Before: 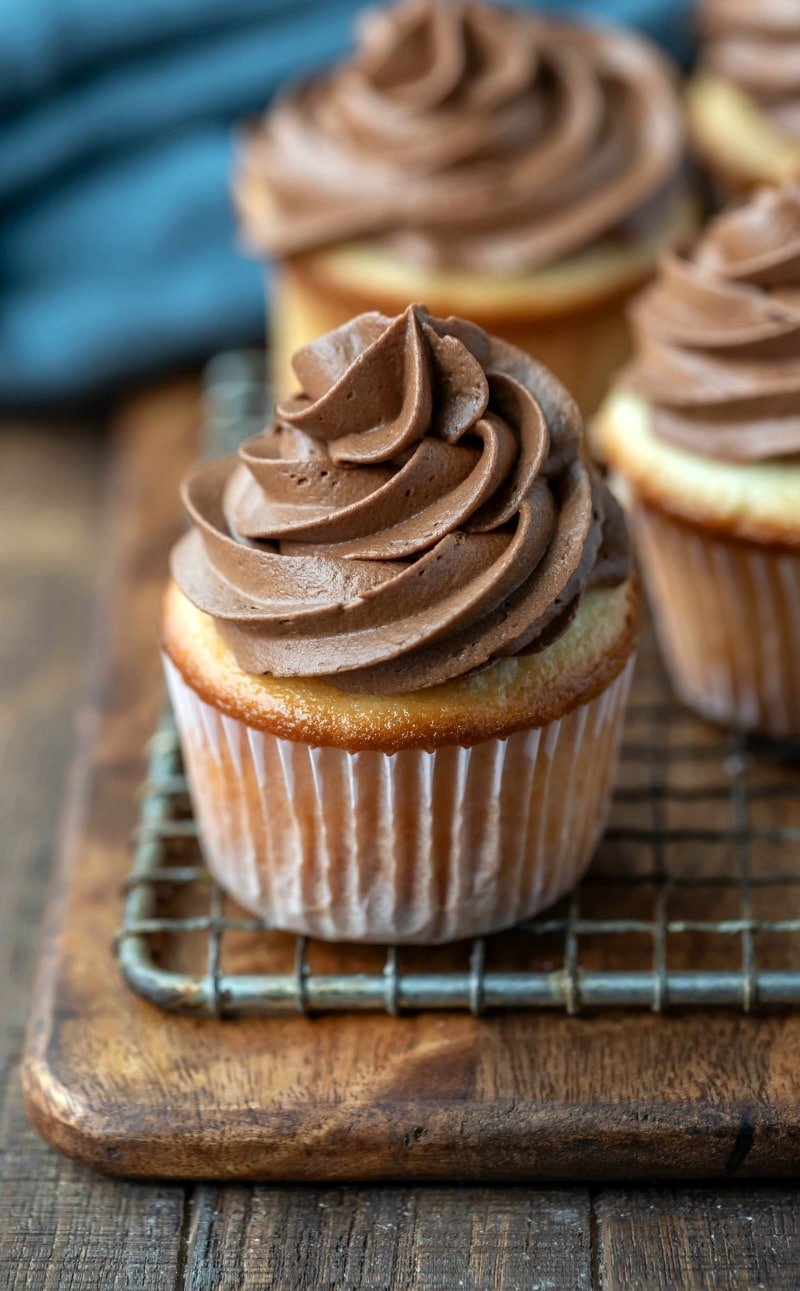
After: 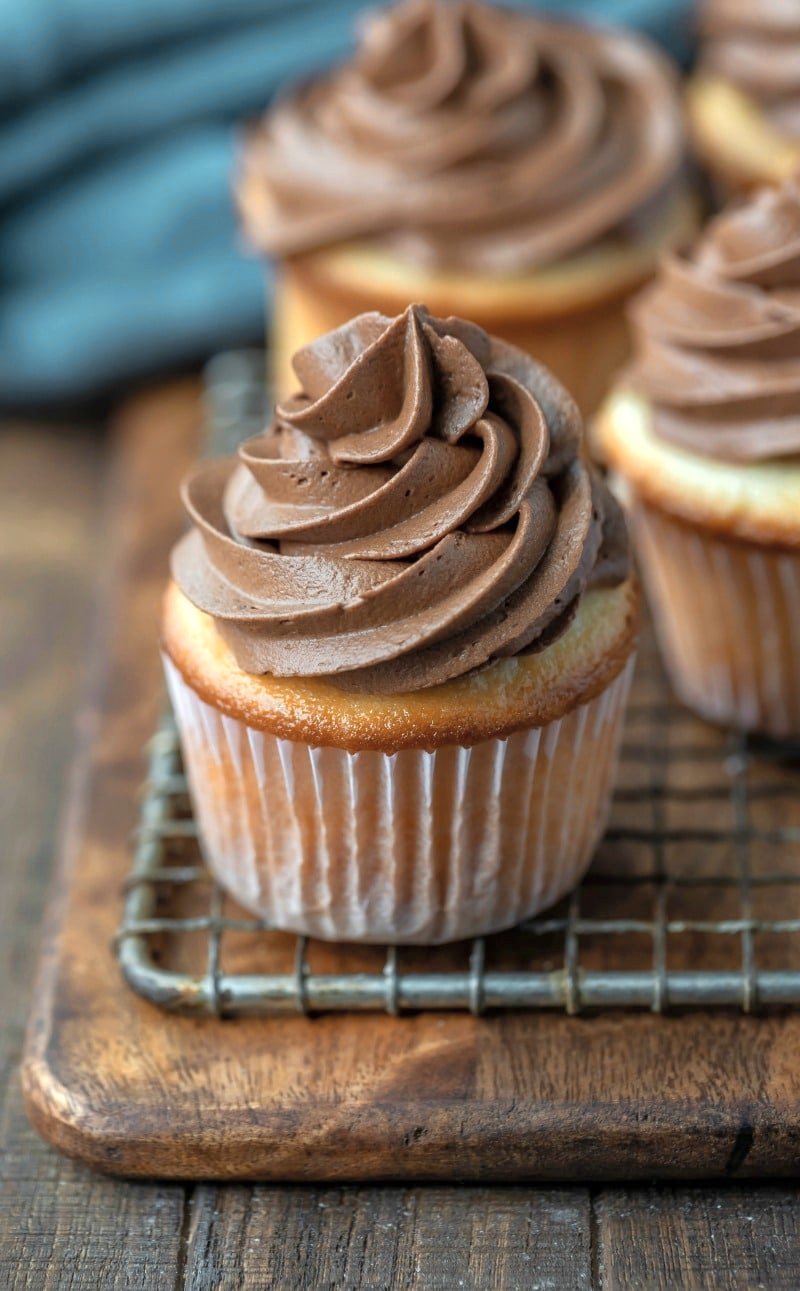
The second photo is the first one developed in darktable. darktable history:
color zones: curves: ch0 [(0.009, 0.528) (0.136, 0.6) (0.255, 0.586) (0.39, 0.528) (0.522, 0.584) (0.686, 0.736) (0.849, 0.561)]; ch1 [(0.045, 0.781) (0.14, 0.416) (0.257, 0.695) (0.442, 0.032) (0.738, 0.338) (0.818, 0.632) (0.891, 0.741) (1, 0.704)]; ch2 [(0, 0.667) (0.141, 0.52) (0.26, 0.37) (0.474, 0.432) (0.743, 0.286)], mix -62.65%
tone curve: curves: ch0 [(0, 0) (0.003, 0.005) (0.011, 0.016) (0.025, 0.036) (0.044, 0.071) (0.069, 0.112) (0.1, 0.149) (0.136, 0.187) (0.177, 0.228) (0.224, 0.272) (0.277, 0.32) (0.335, 0.374) (0.399, 0.429) (0.468, 0.479) (0.543, 0.538) (0.623, 0.609) (0.709, 0.697) (0.801, 0.789) (0.898, 0.876) (1, 1)], color space Lab, independent channels, preserve colors none
